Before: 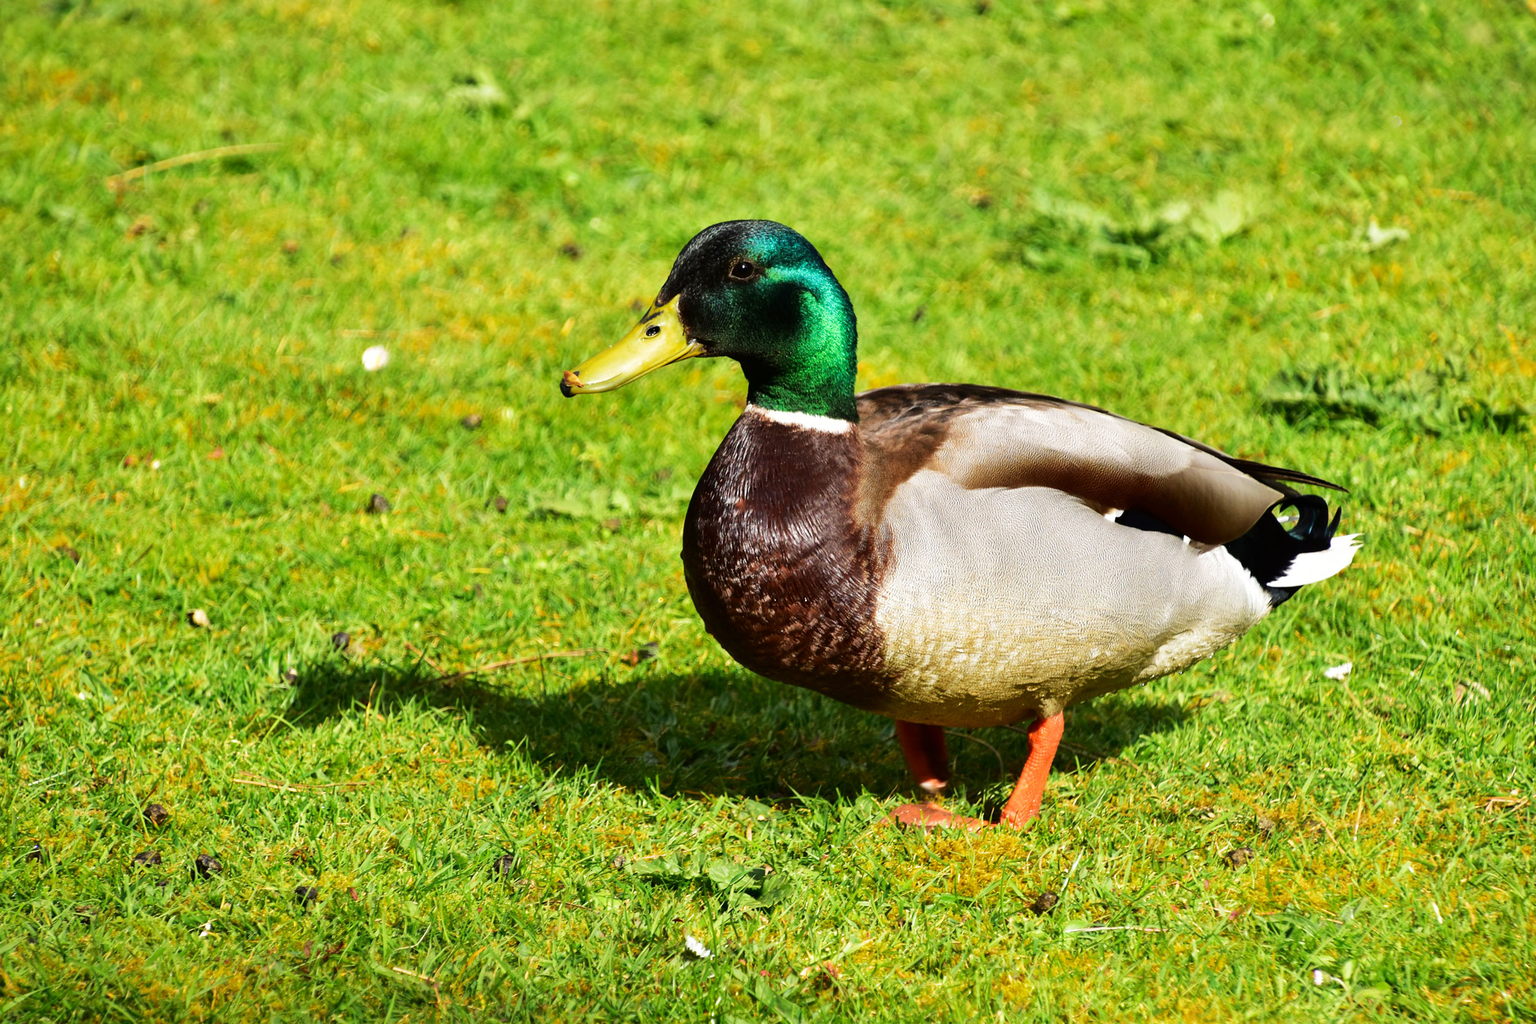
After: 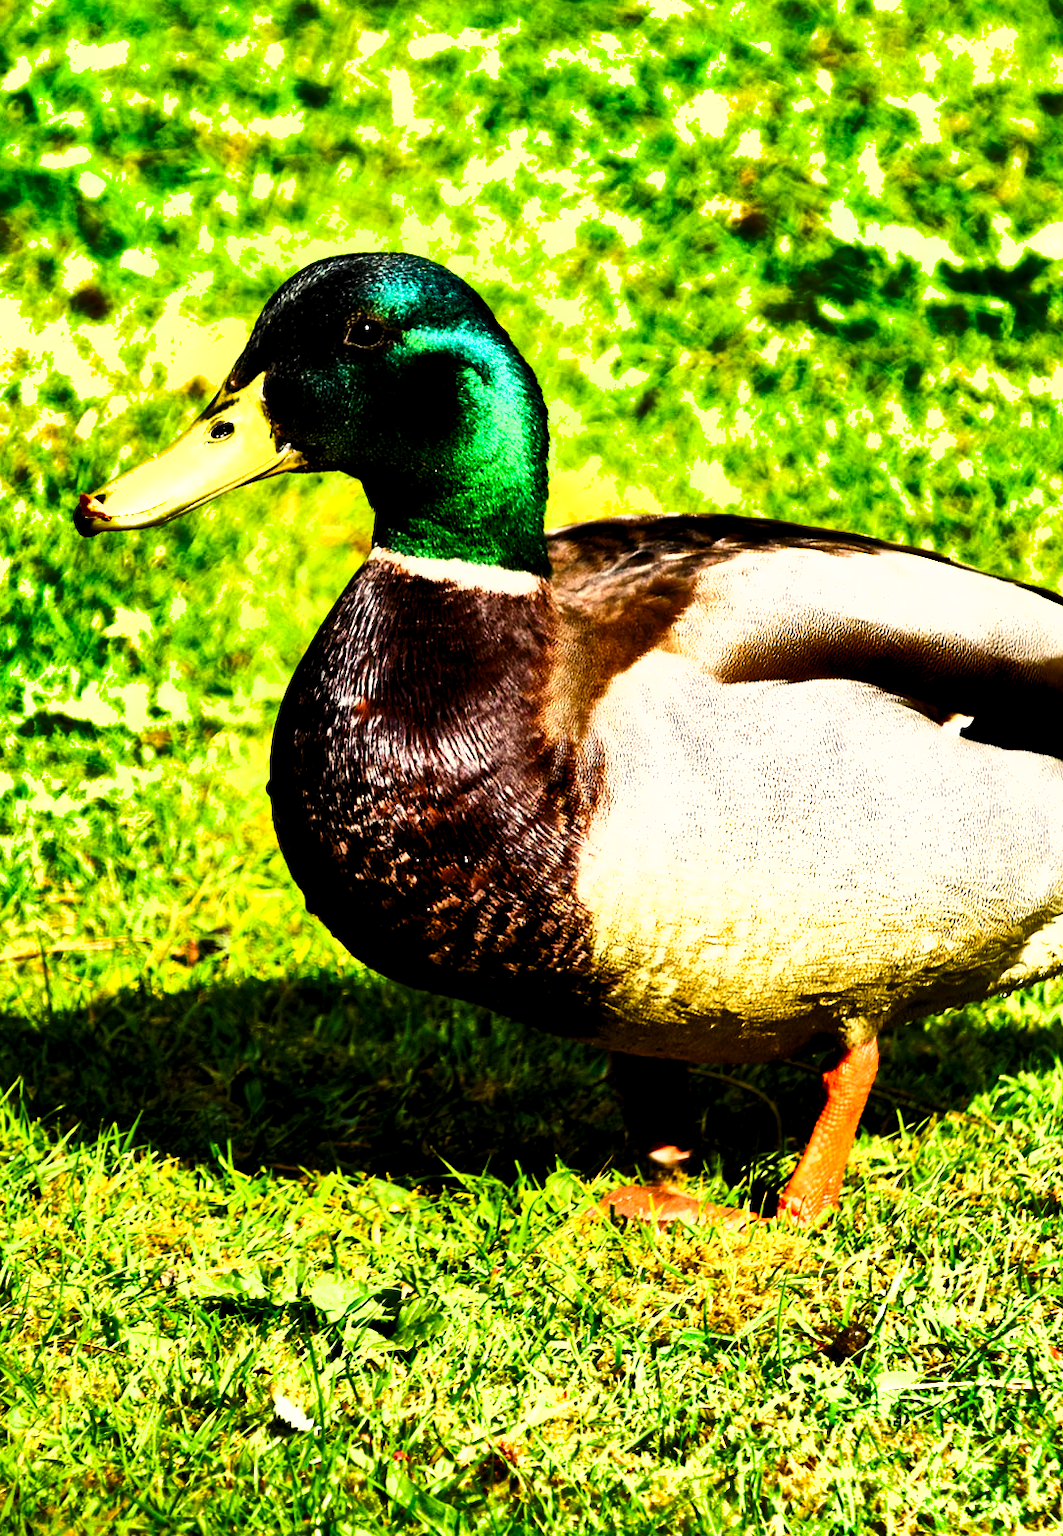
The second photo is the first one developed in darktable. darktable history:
color balance rgb: shadows lift › chroma 1%, shadows lift › hue 240.84°, highlights gain › chroma 2%, highlights gain › hue 73.2°, global offset › luminance -0.5%, perceptual saturation grading › global saturation 20%, perceptual saturation grading › highlights -25%, perceptual saturation grading › shadows 50%, global vibrance 25.26%
exposure: exposure 0.507 EV, compensate highlight preservation false
crop: left 33.452%, top 6.025%, right 23.155%
contrast brightness saturation: contrast 0.2, brightness -0.11, saturation 0.1
levels: levels [0.052, 0.496, 0.908]
shadows and highlights: radius 108.52, shadows 40.68, highlights -72.88, low approximation 0.01, soften with gaussian
